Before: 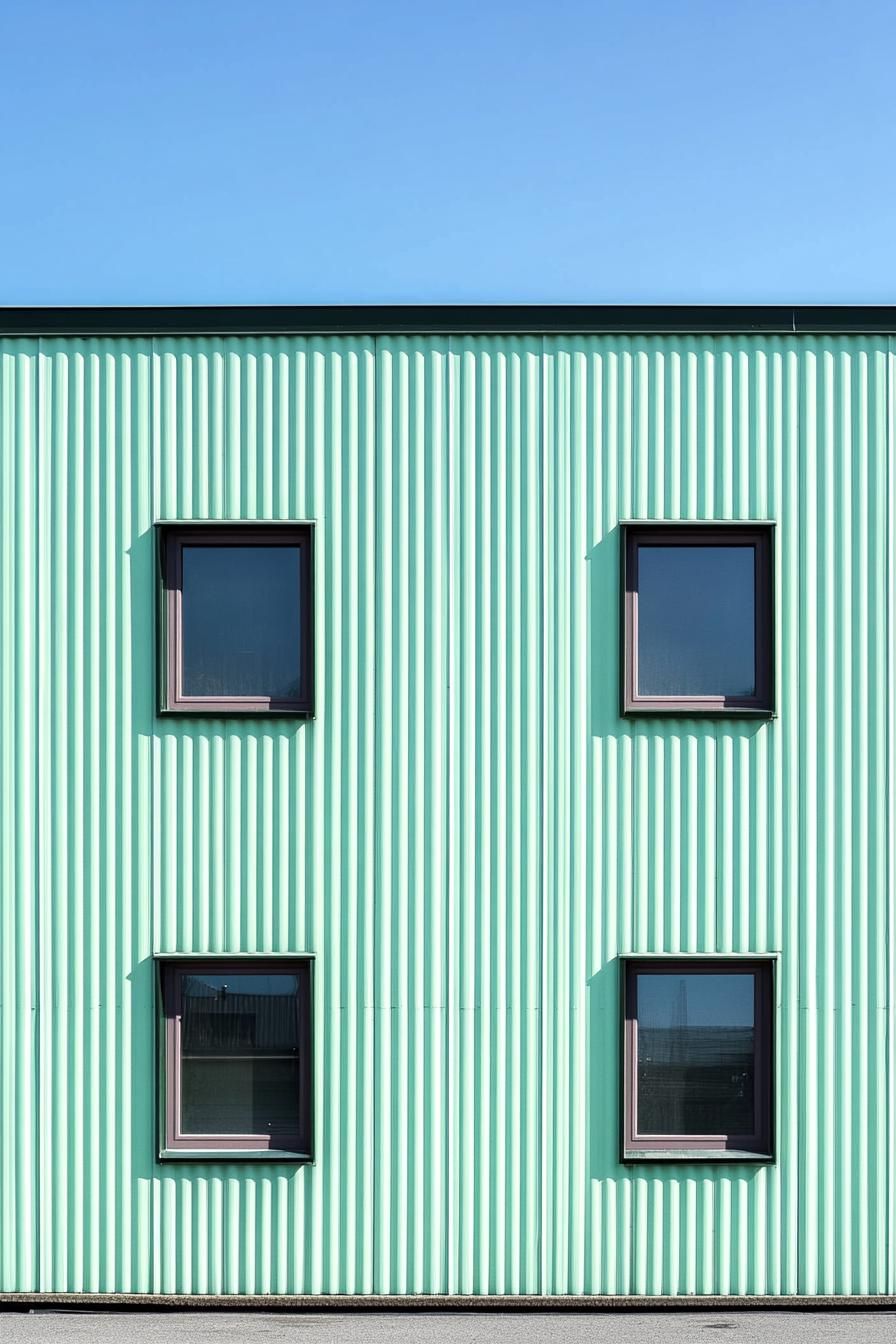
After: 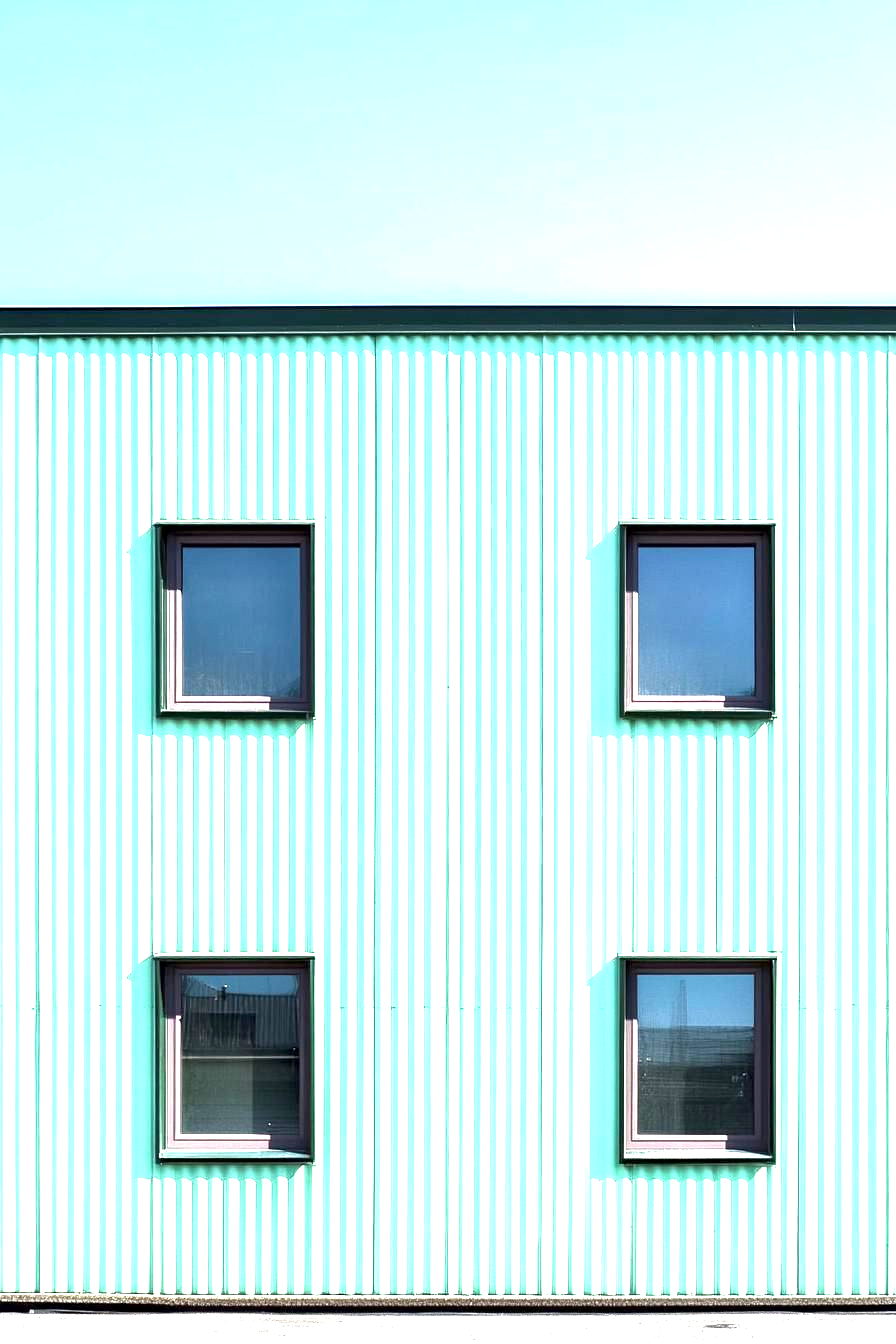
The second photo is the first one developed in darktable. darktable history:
local contrast: mode bilateral grid, contrast 25, coarseness 59, detail 152%, midtone range 0.2
exposure: black level correction 0.001, exposure 1.738 EV, compensate exposure bias true, compensate highlight preservation false
